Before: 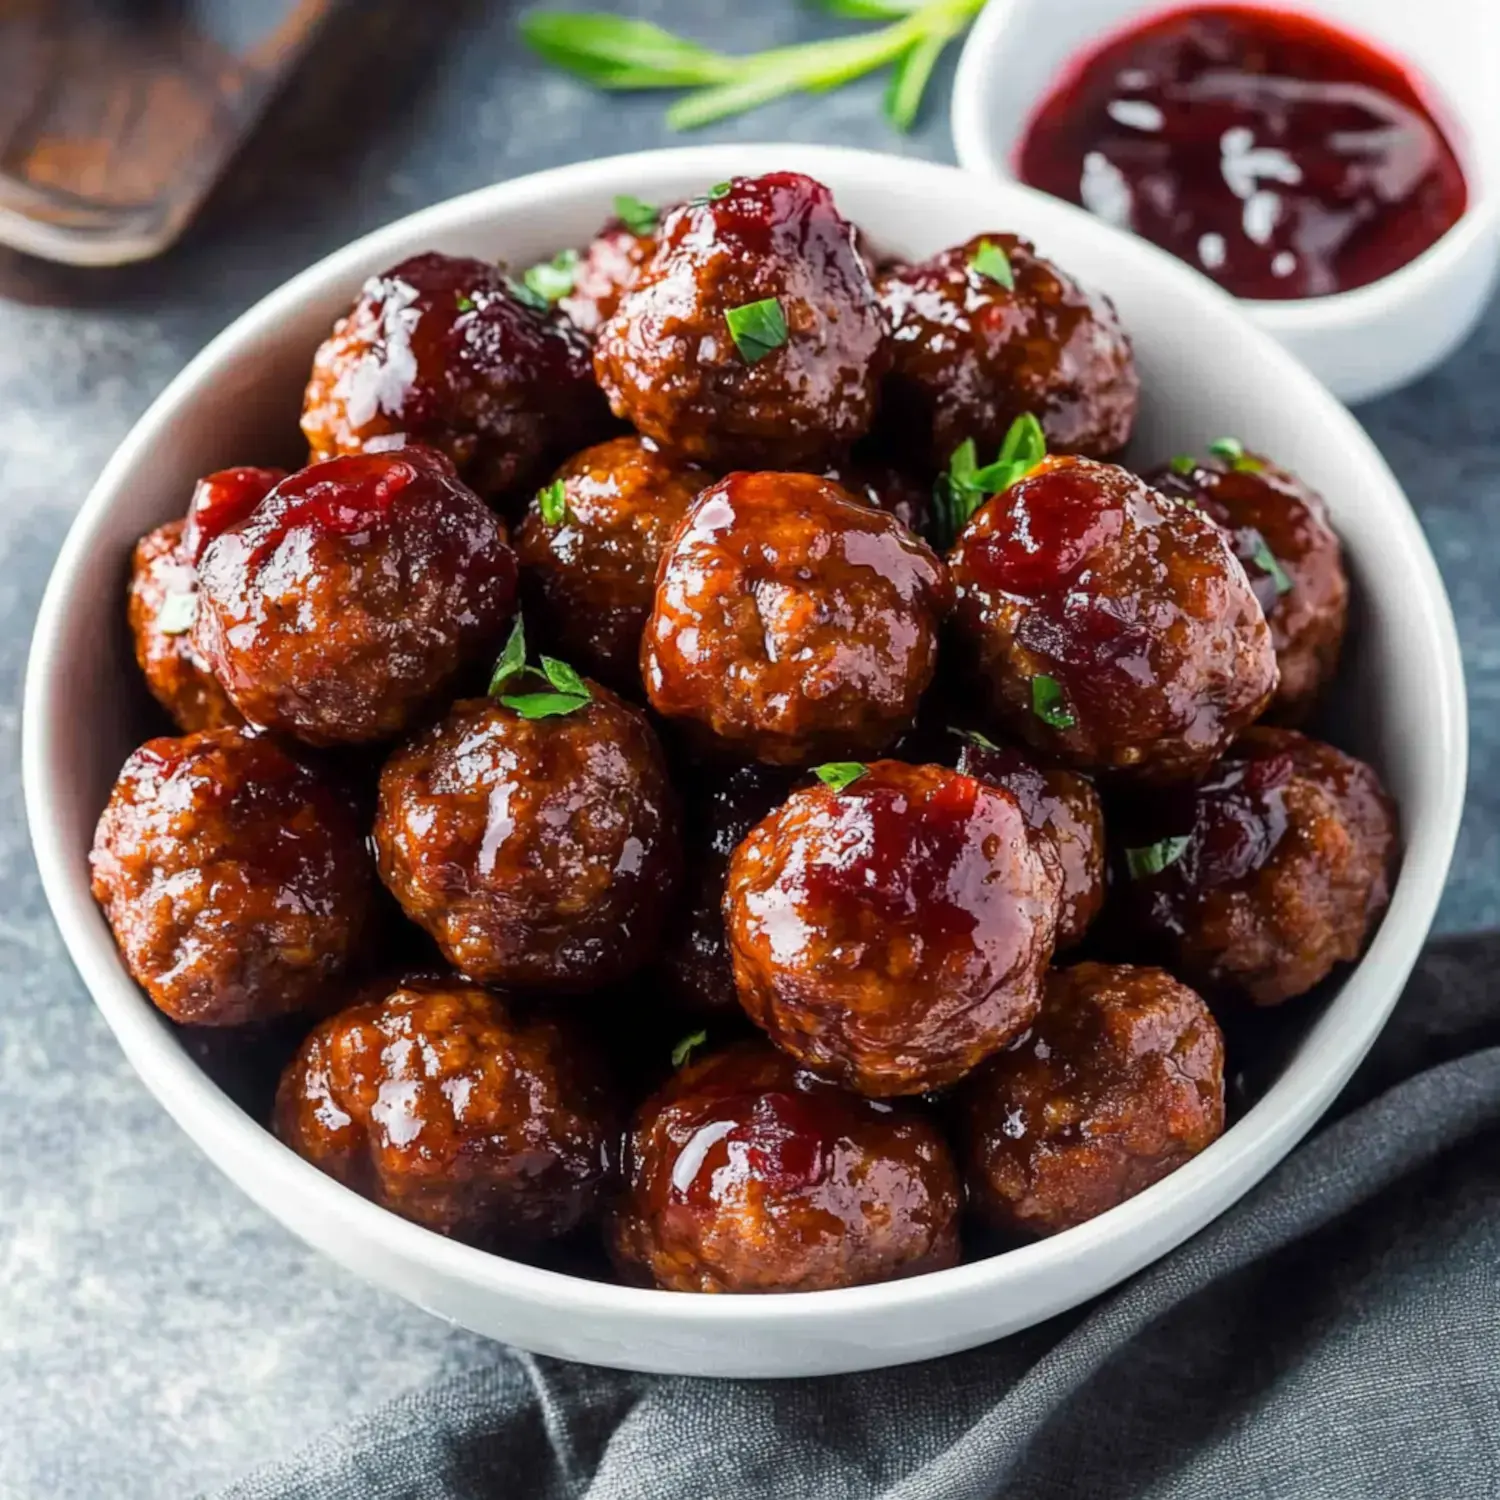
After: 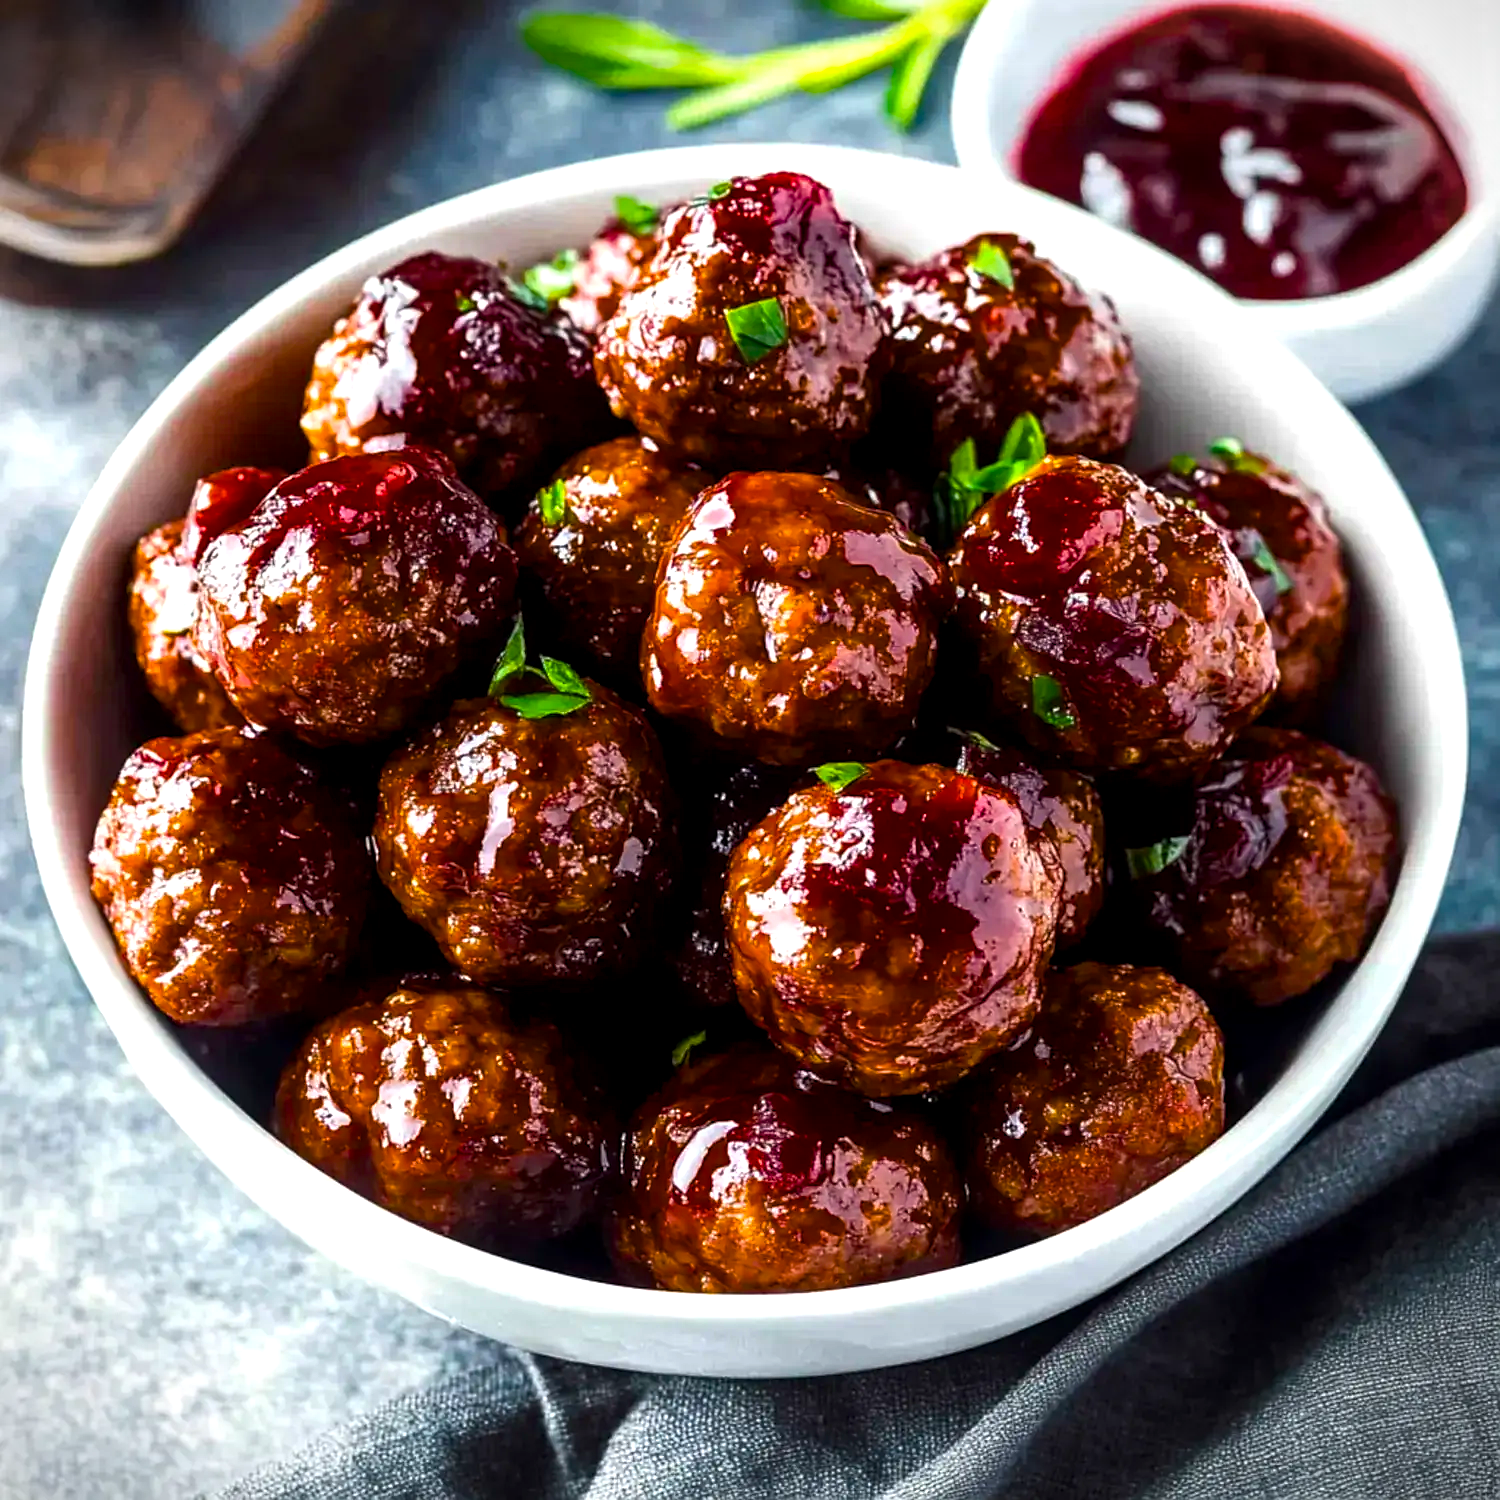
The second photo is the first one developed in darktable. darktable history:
local contrast: highlights 100%, shadows 100%, detail 120%, midtone range 0.2
color balance rgb: linear chroma grading › global chroma 9%, perceptual saturation grading › global saturation 36%, perceptual saturation grading › shadows 35%, perceptual brilliance grading › global brilliance 15%, perceptual brilliance grading › shadows -35%, global vibrance 15%
sharpen: radius 1.458, amount 0.398, threshold 1.271
vignetting: fall-off start 91.19%
